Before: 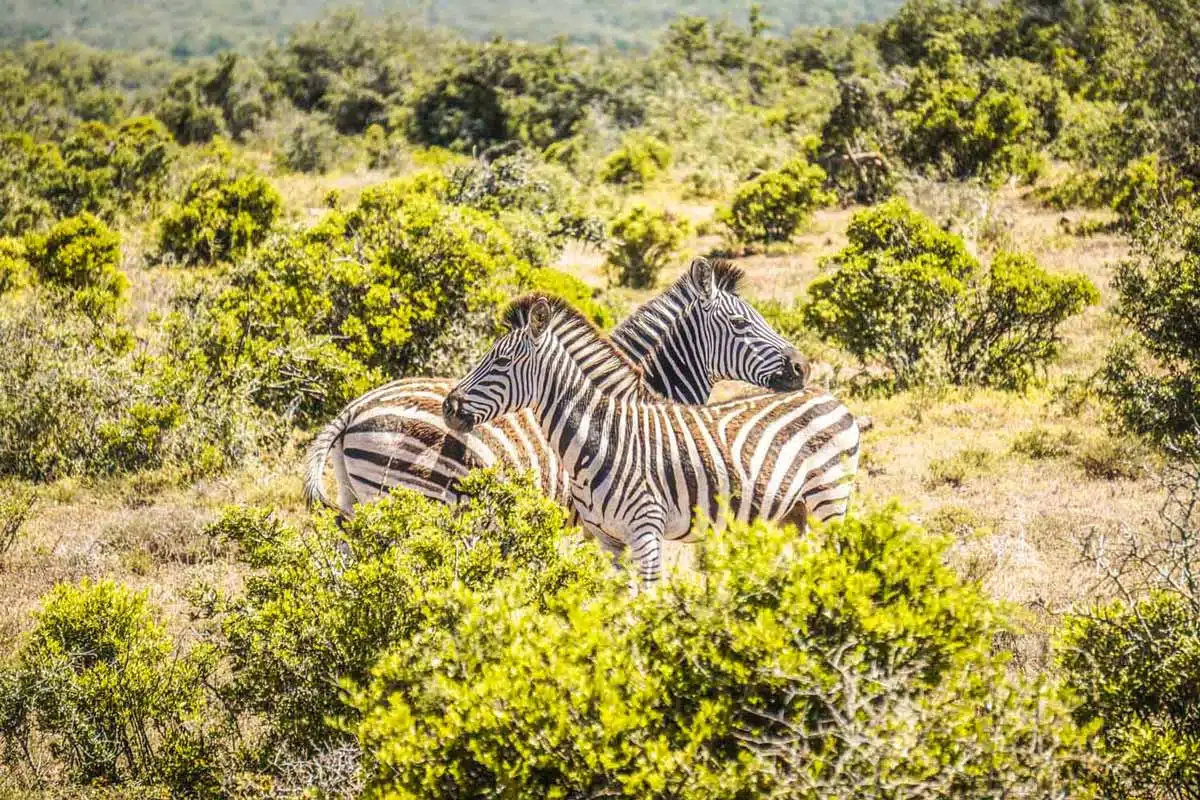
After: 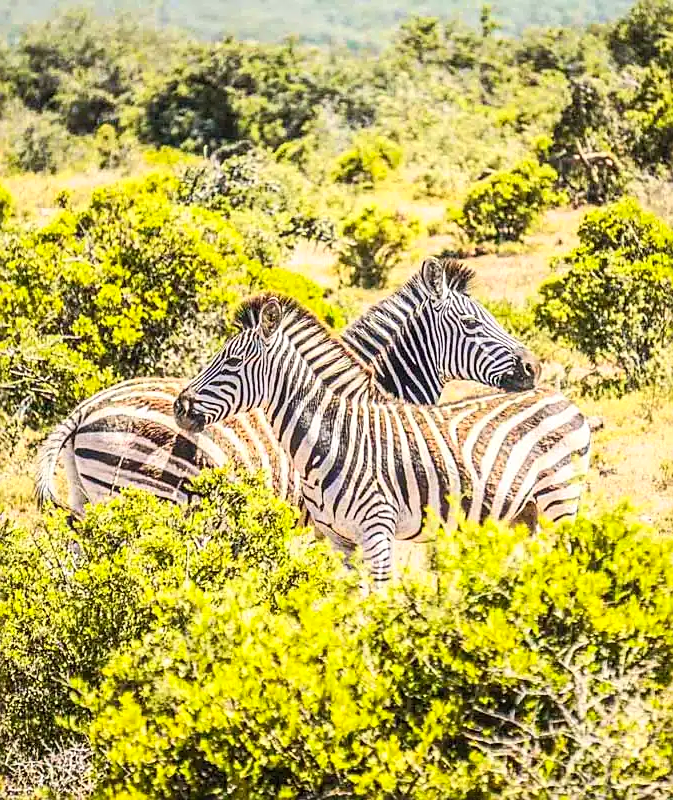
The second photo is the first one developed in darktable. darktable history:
crop and rotate: left 22.464%, right 21.379%
contrast brightness saturation: contrast 0.204, brightness 0.168, saturation 0.215
sharpen: on, module defaults
